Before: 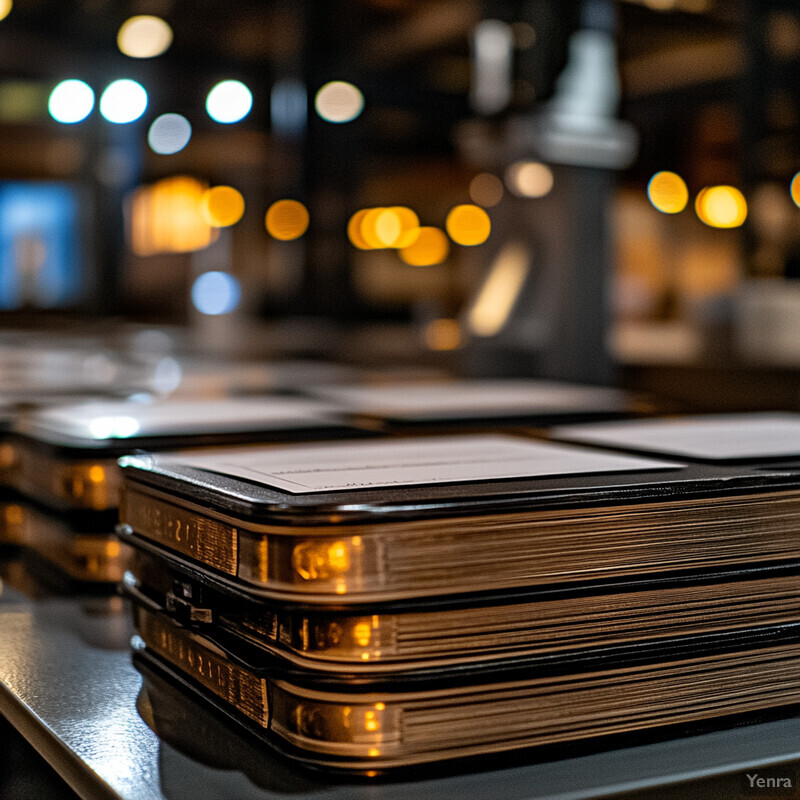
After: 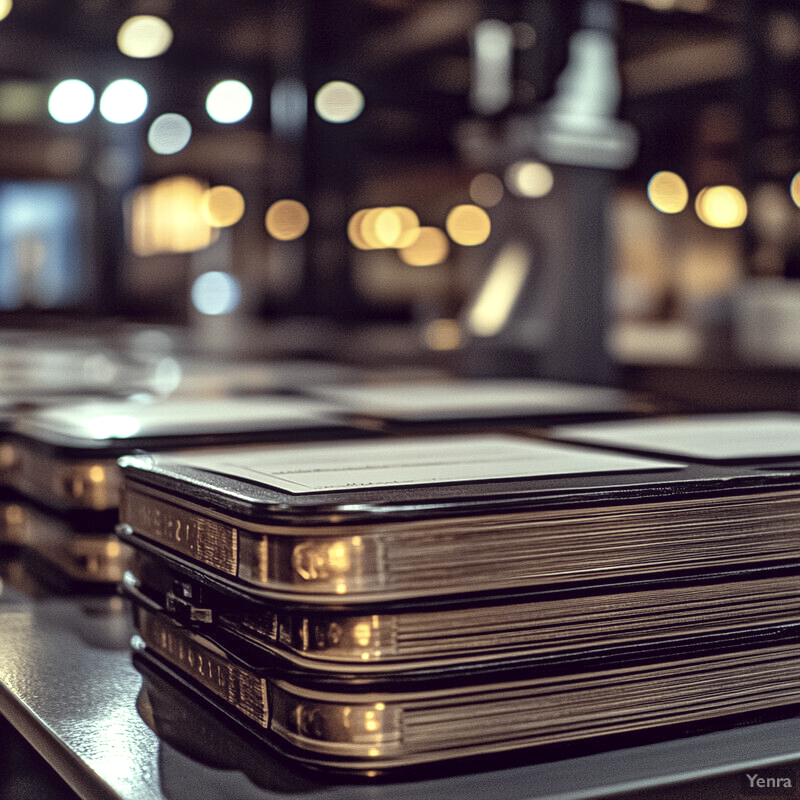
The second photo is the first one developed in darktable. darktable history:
exposure: black level correction 0, exposure 0.589 EV, compensate exposure bias true, compensate highlight preservation false
local contrast: detail 110%
color correction: highlights a* -20.19, highlights b* 20.18, shadows a* 19.93, shadows b* -20.67, saturation 0.437
